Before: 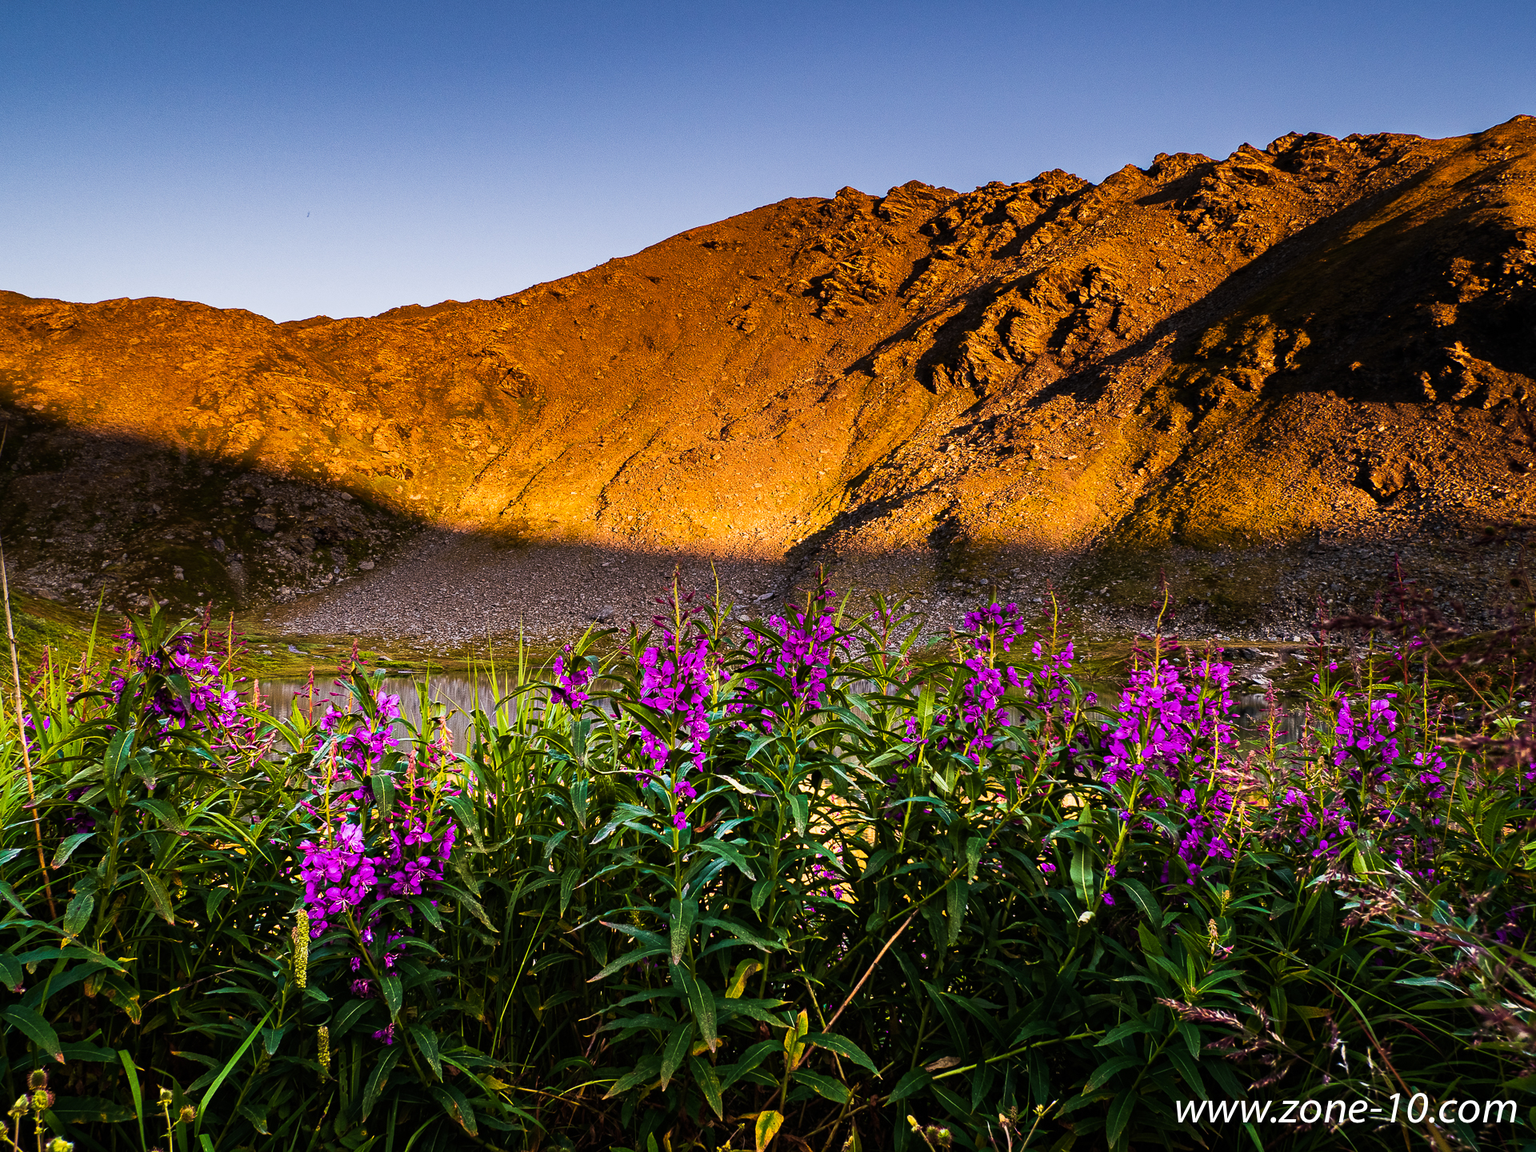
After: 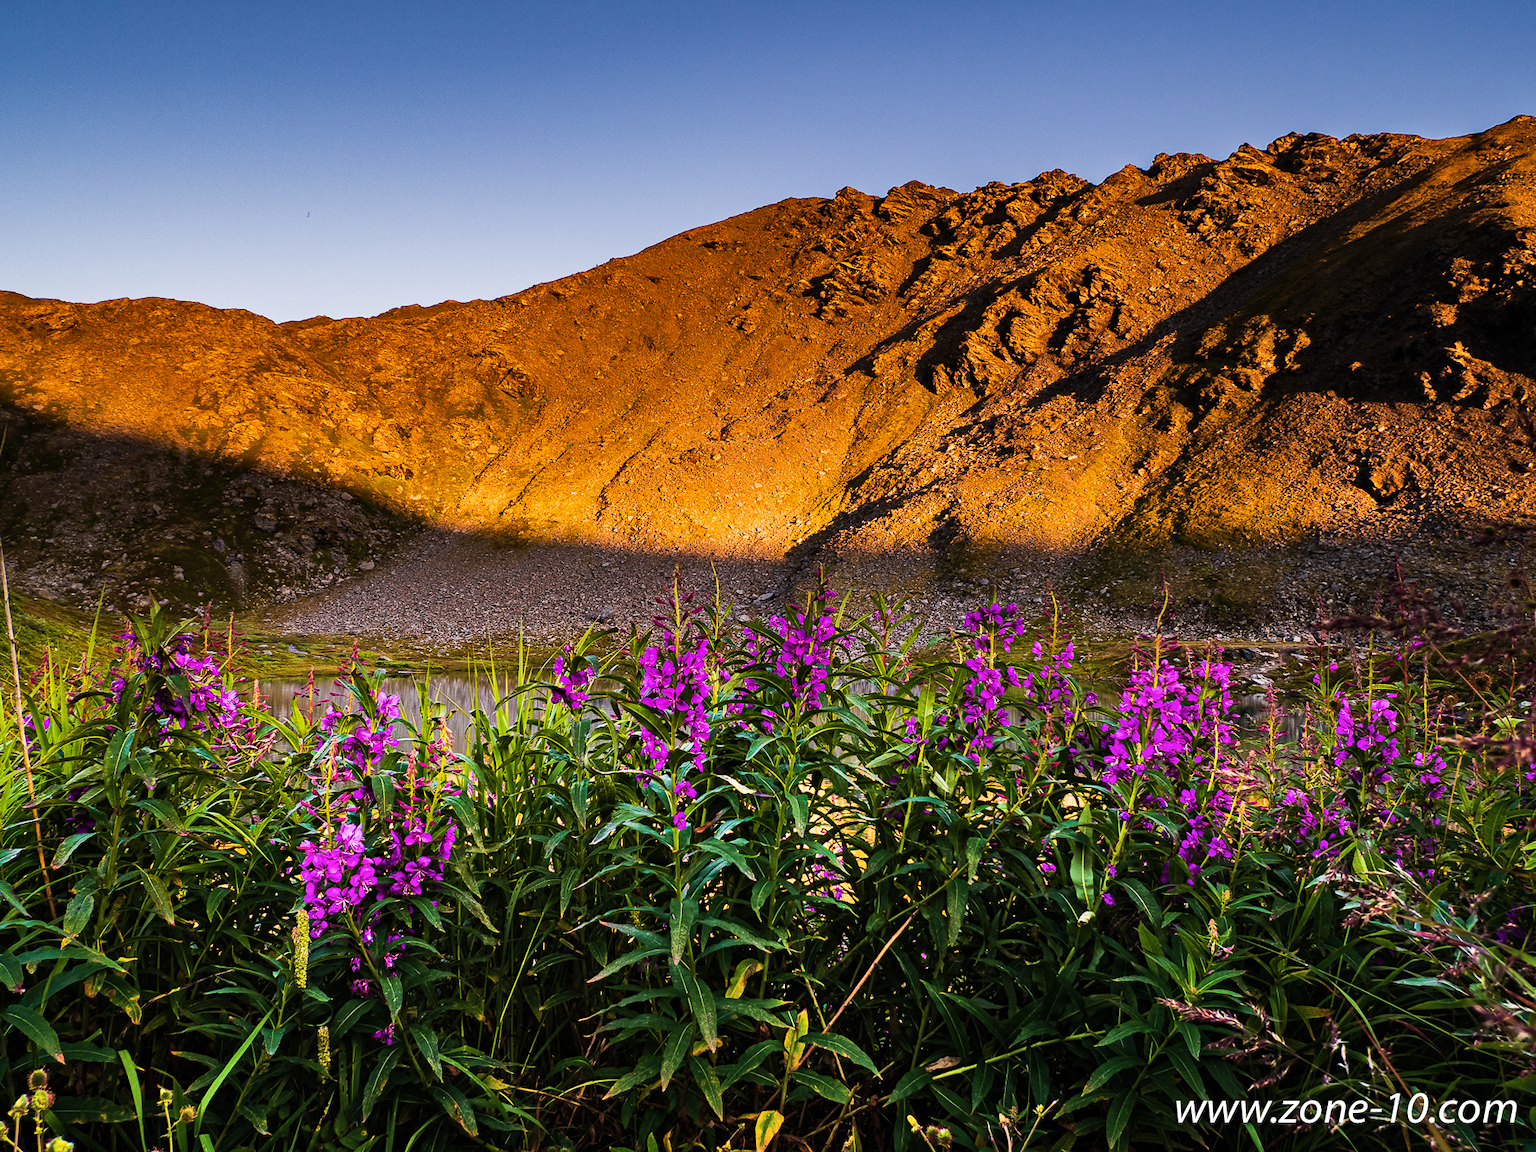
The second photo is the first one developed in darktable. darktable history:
shadows and highlights: shadows 36.57, highlights -28.1, soften with gaussian
tone equalizer: -8 EV 0.093 EV, edges refinement/feathering 500, mask exposure compensation -1.57 EV, preserve details no
